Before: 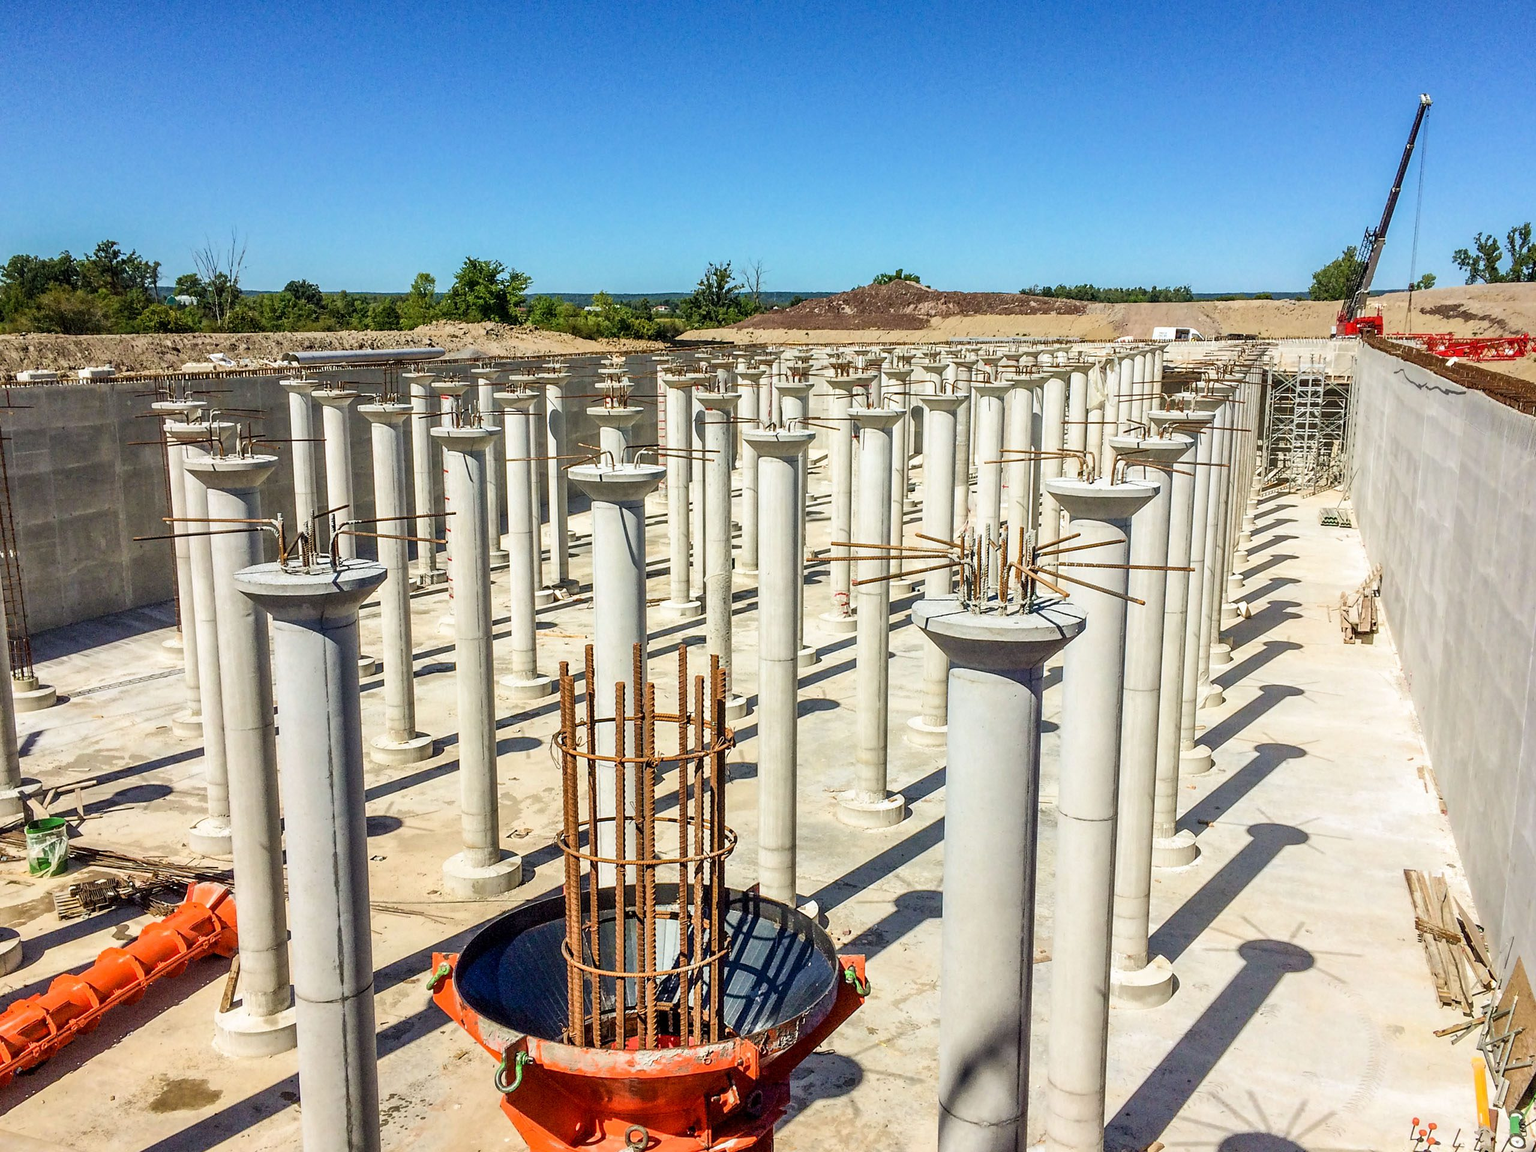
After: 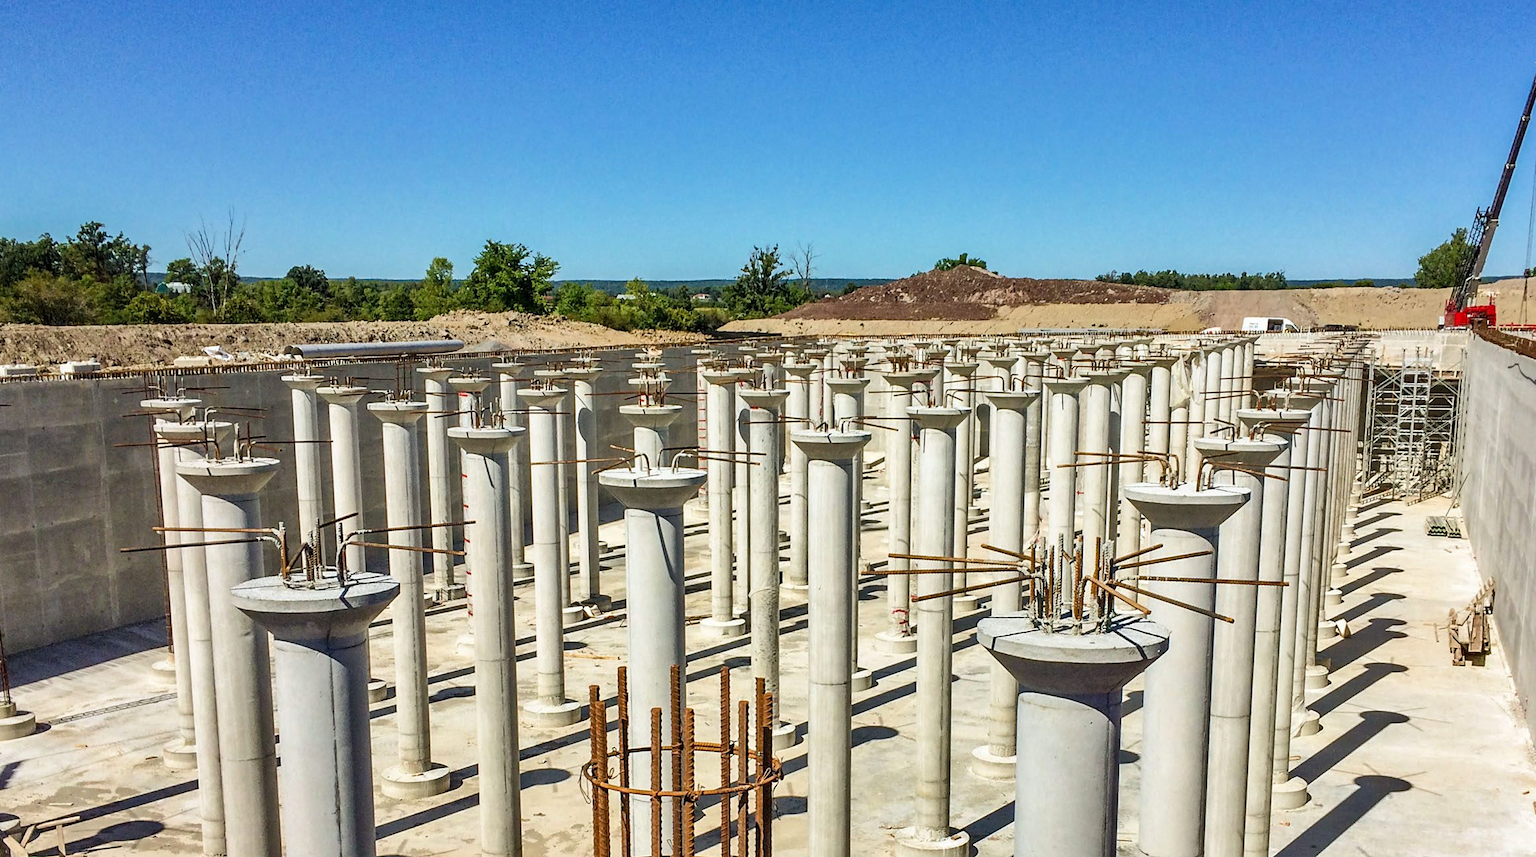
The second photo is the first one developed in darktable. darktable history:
shadows and highlights: soften with gaussian
crop: left 1.563%, top 3.408%, right 7.552%, bottom 28.509%
